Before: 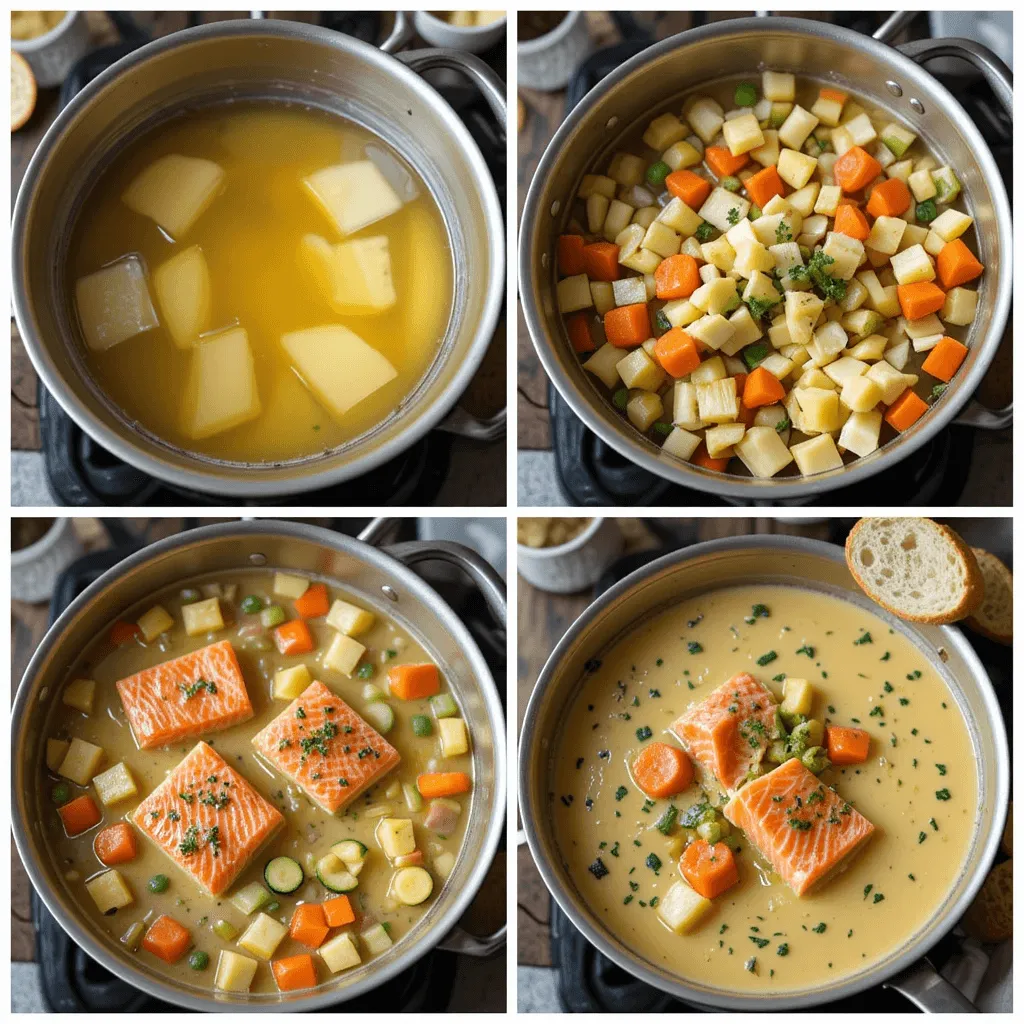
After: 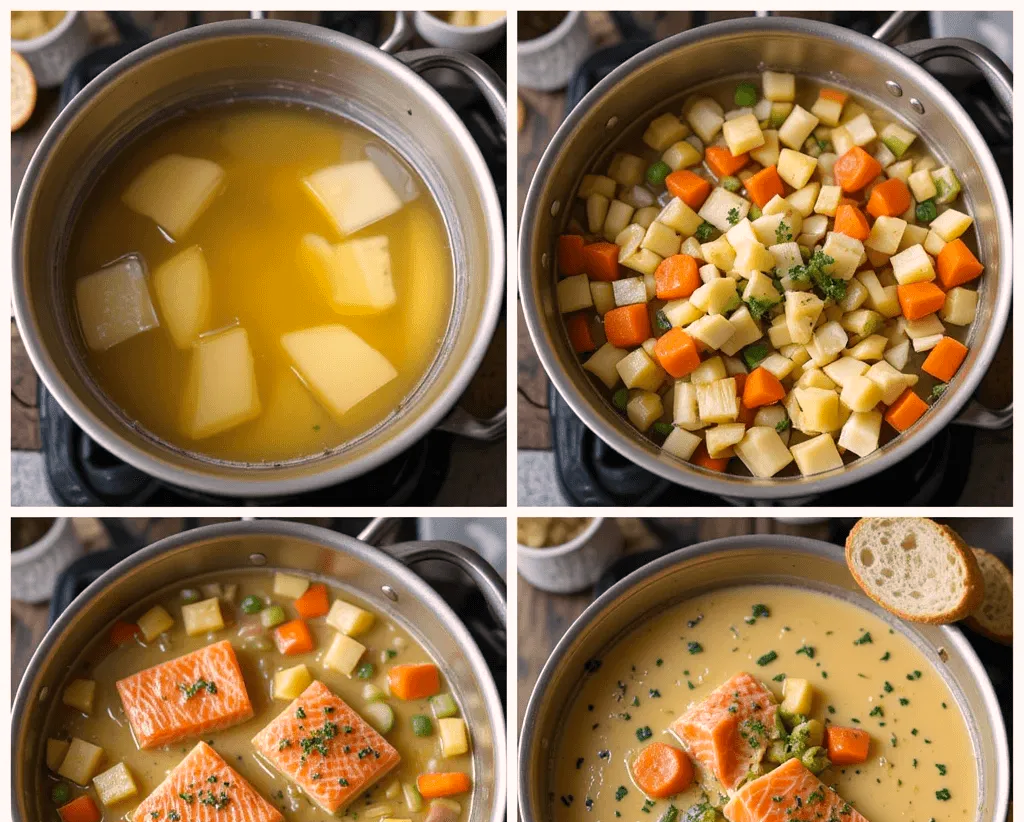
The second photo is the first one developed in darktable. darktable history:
color correction: highlights a* 7.34, highlights b* 4.37
crop: bottom 19.644%
